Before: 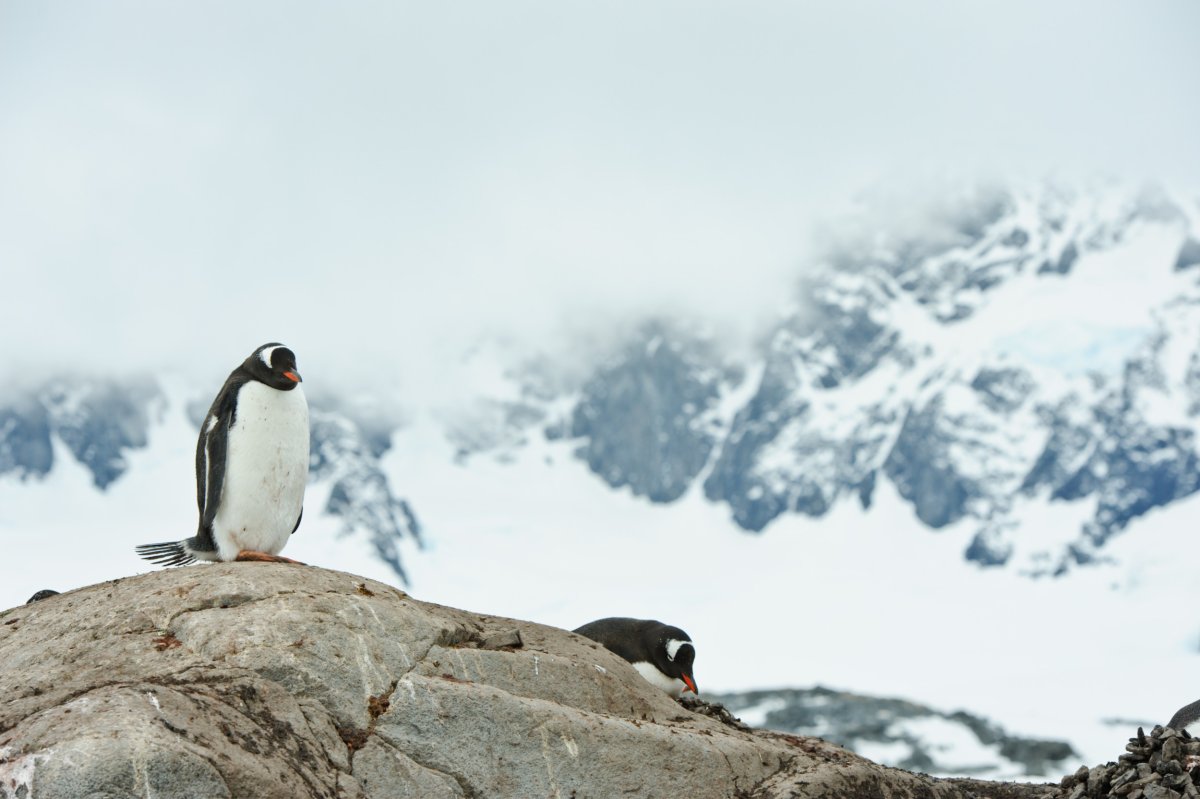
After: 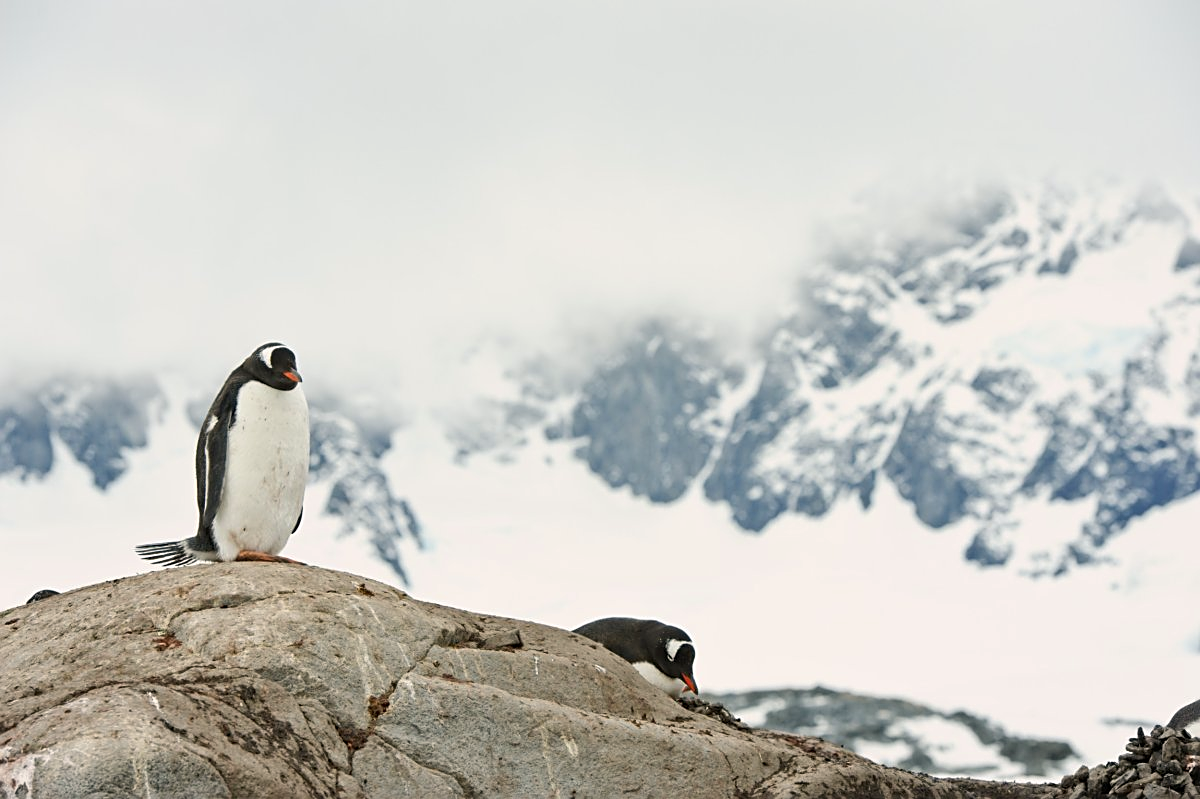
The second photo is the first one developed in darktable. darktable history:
color correction: highlights a* 3.84, highlights b* 5.07
sharpen: on, module defaults
